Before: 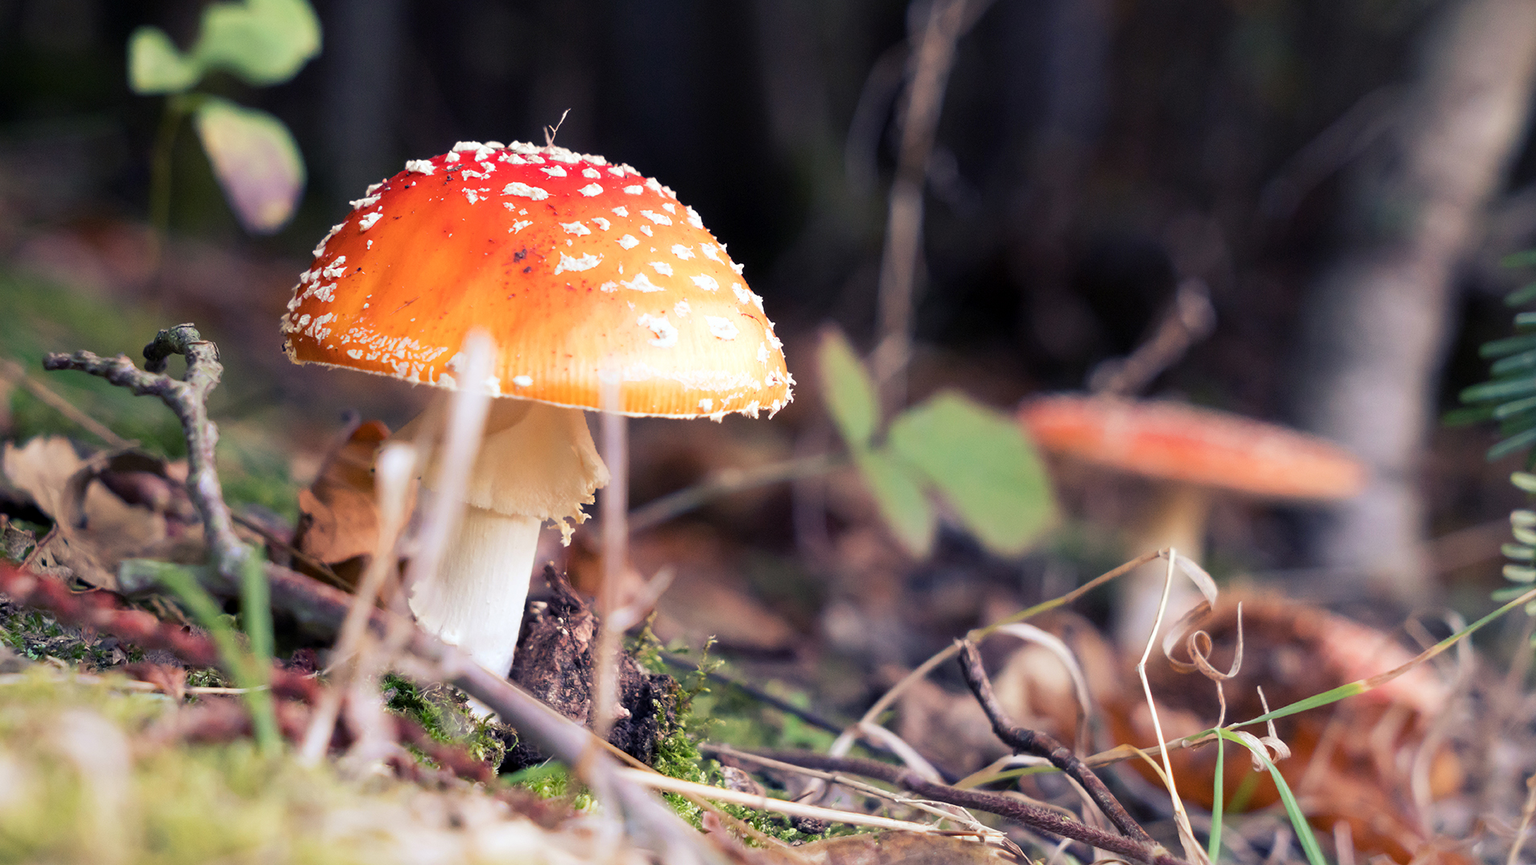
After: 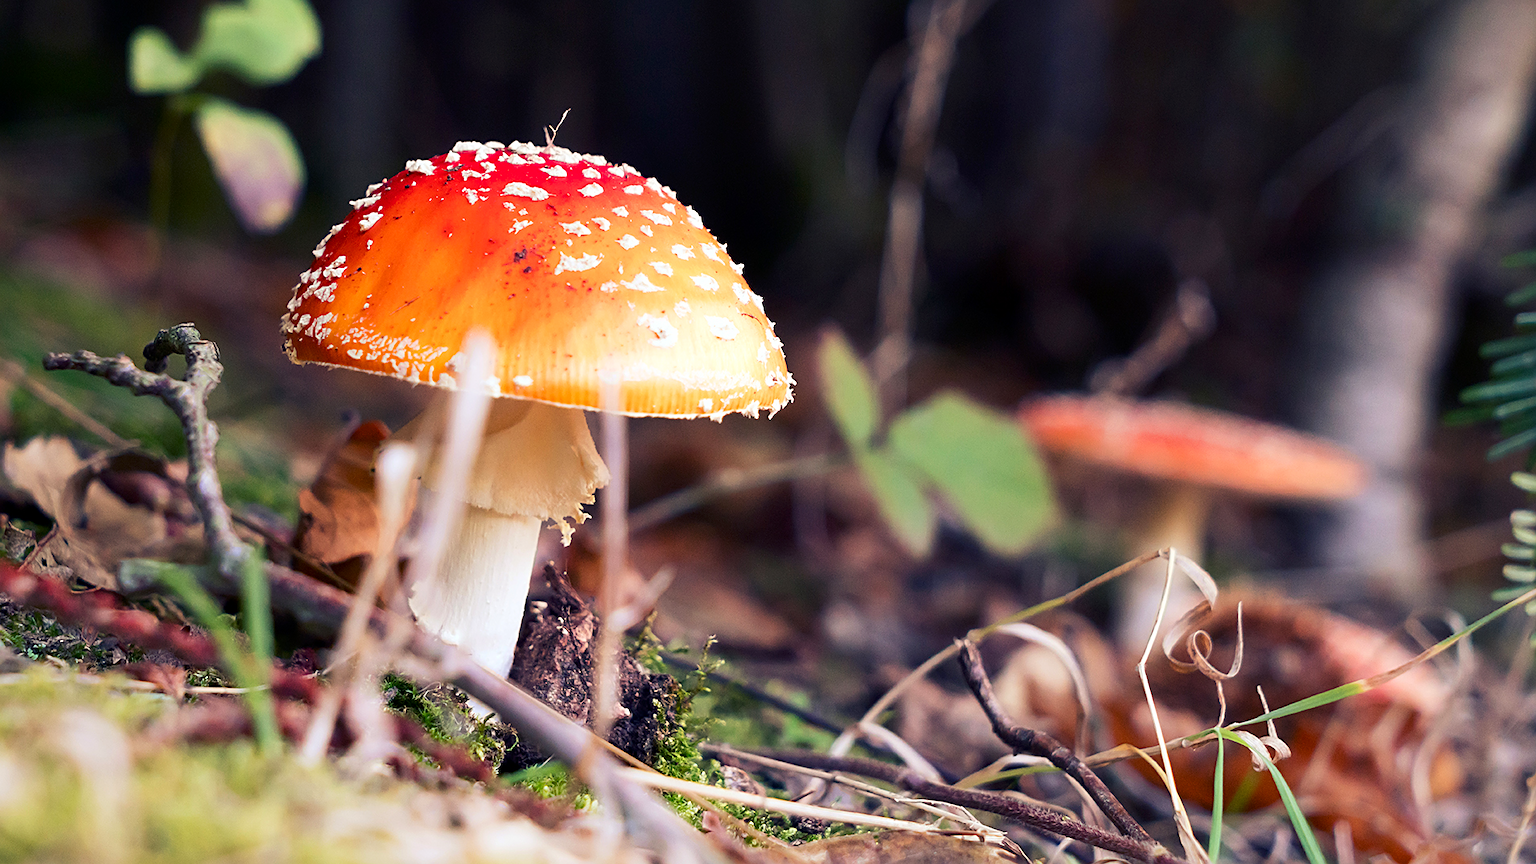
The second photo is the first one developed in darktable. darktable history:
sharpen: on, module defaults
contrast brightness saturation: contrast 0.13, brightness -0.05, saturation 0.16
